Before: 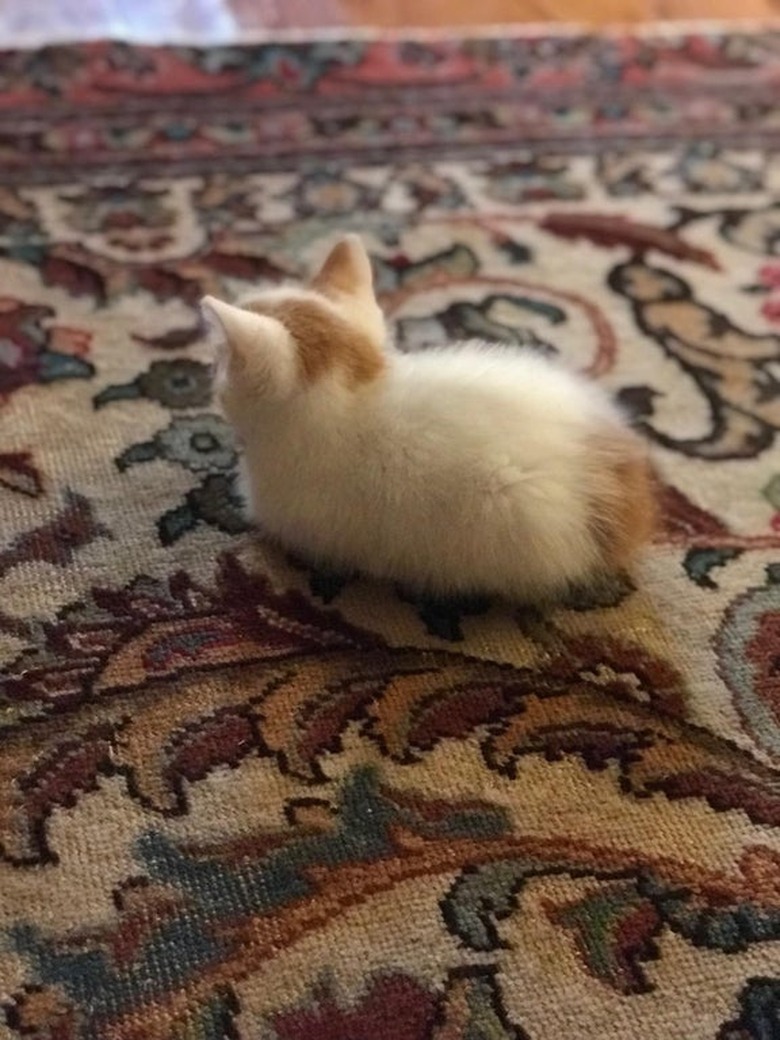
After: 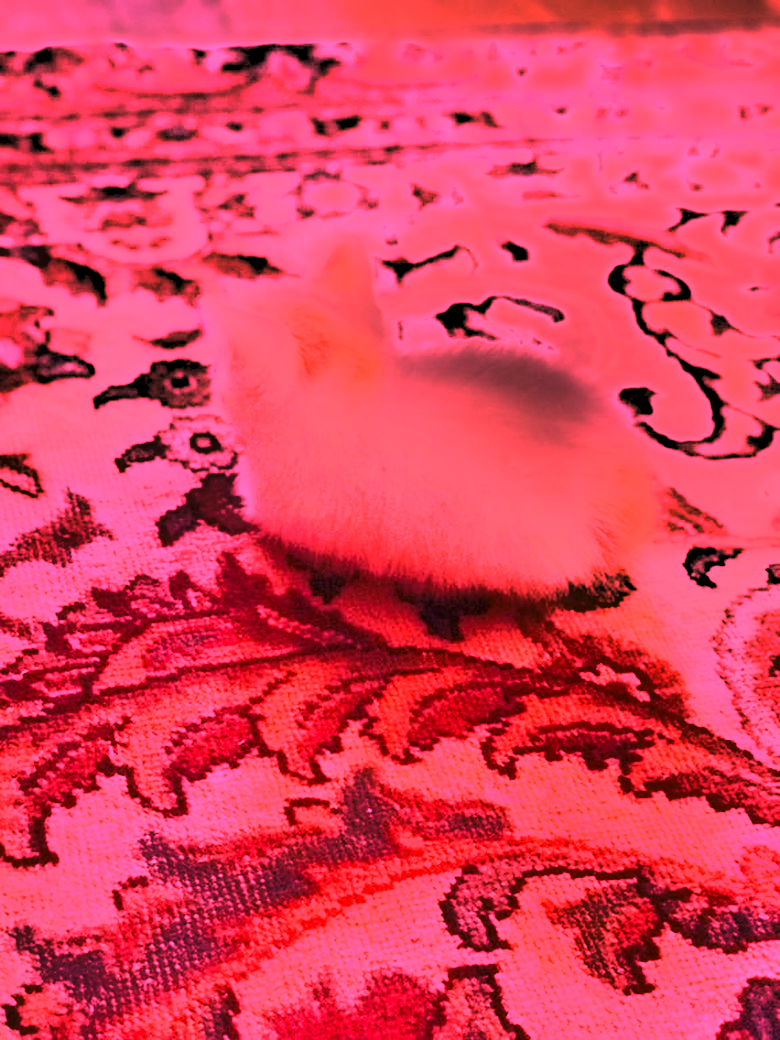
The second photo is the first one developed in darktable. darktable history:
shadows and highlights: highlights color adjustment 0%, soften with gaussian
white balance: red 4.26, blue 1.802
